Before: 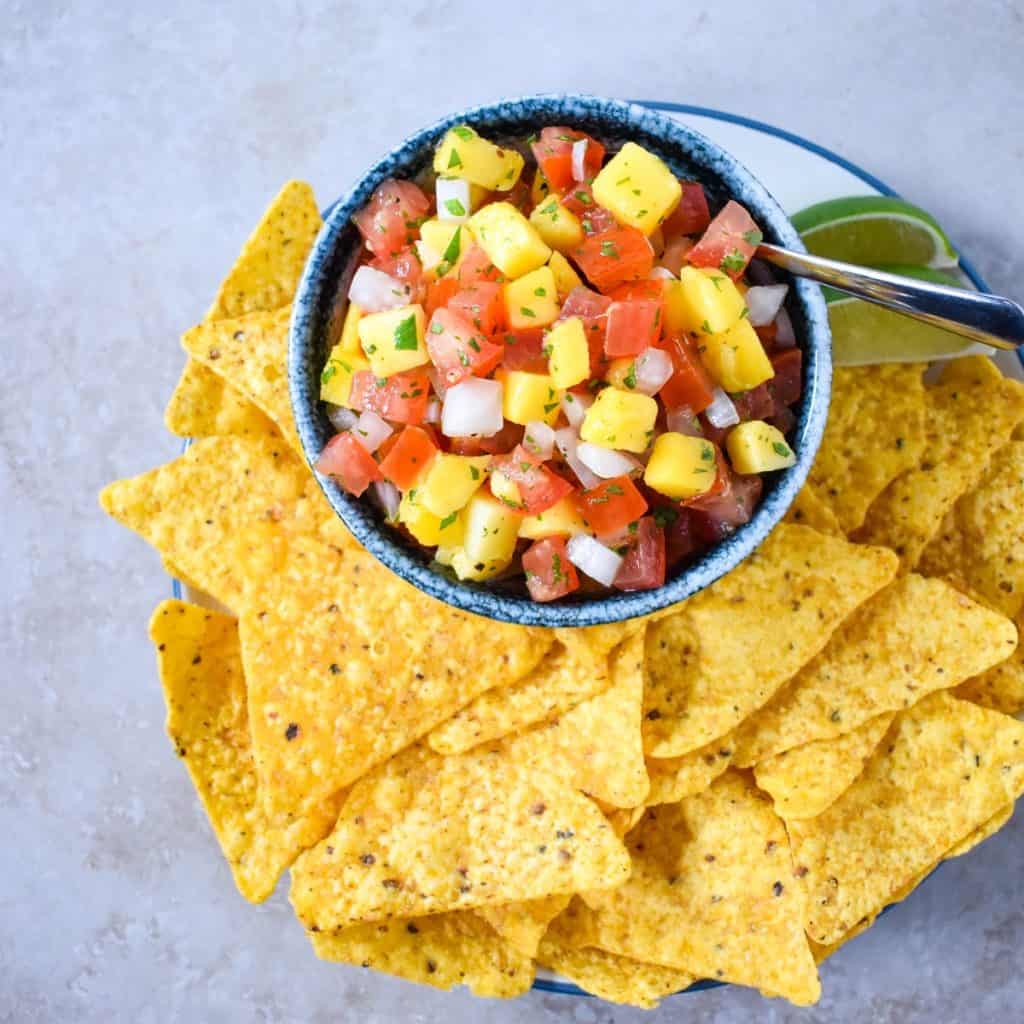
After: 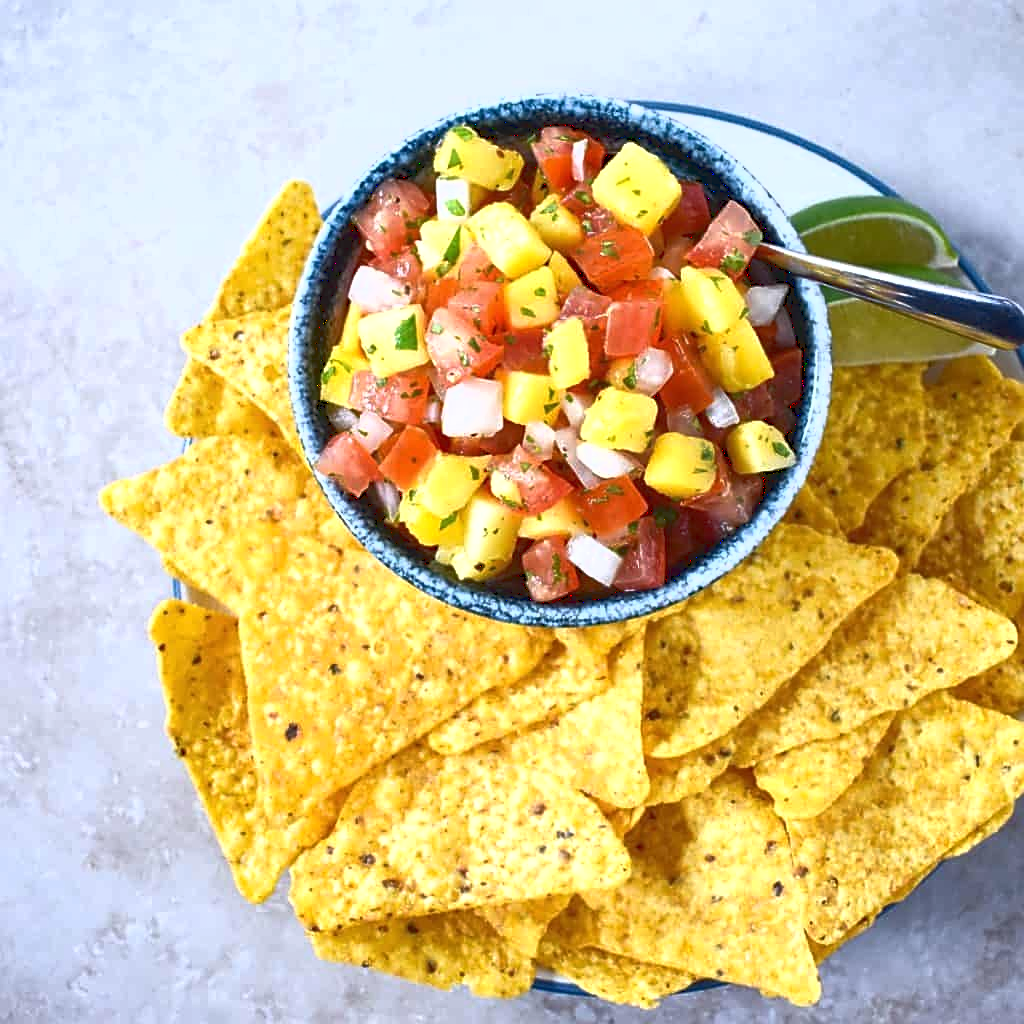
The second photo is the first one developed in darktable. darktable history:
sharpen: on, module defaults
tone curve: curves: ch0 [(0, 0.081) (0.483, 0.453) (0.881, 0.992)]
local contrast: mode bilateral grid, contrast 100, coarseness 99, detail 94%, midtone range 0.2
